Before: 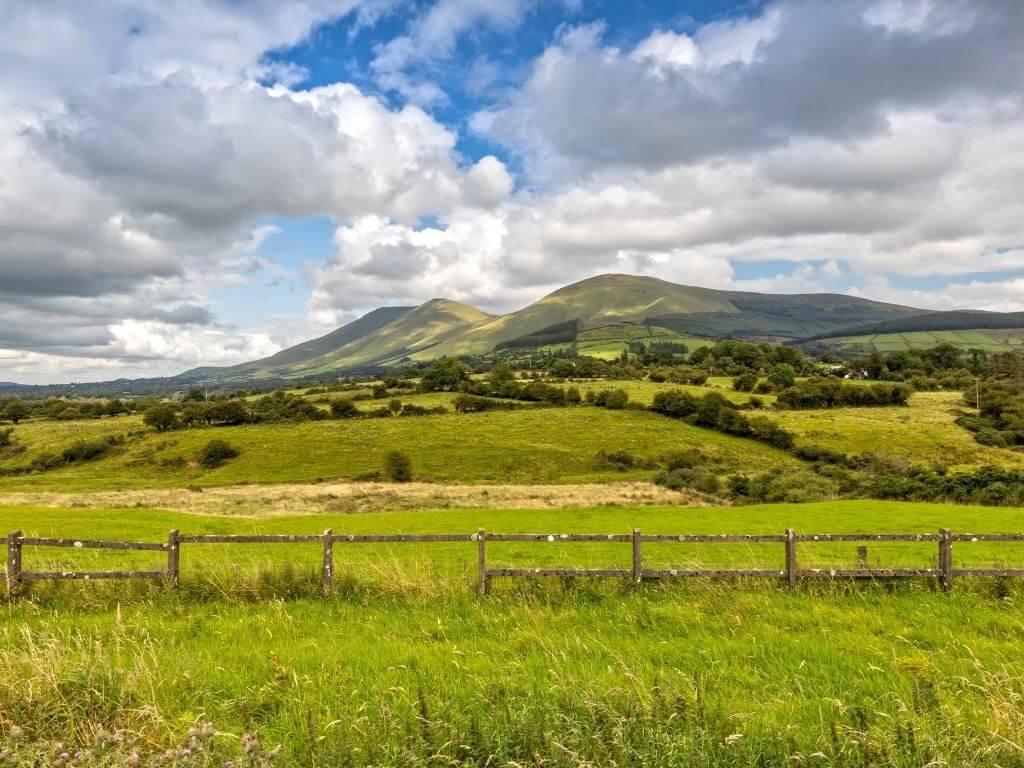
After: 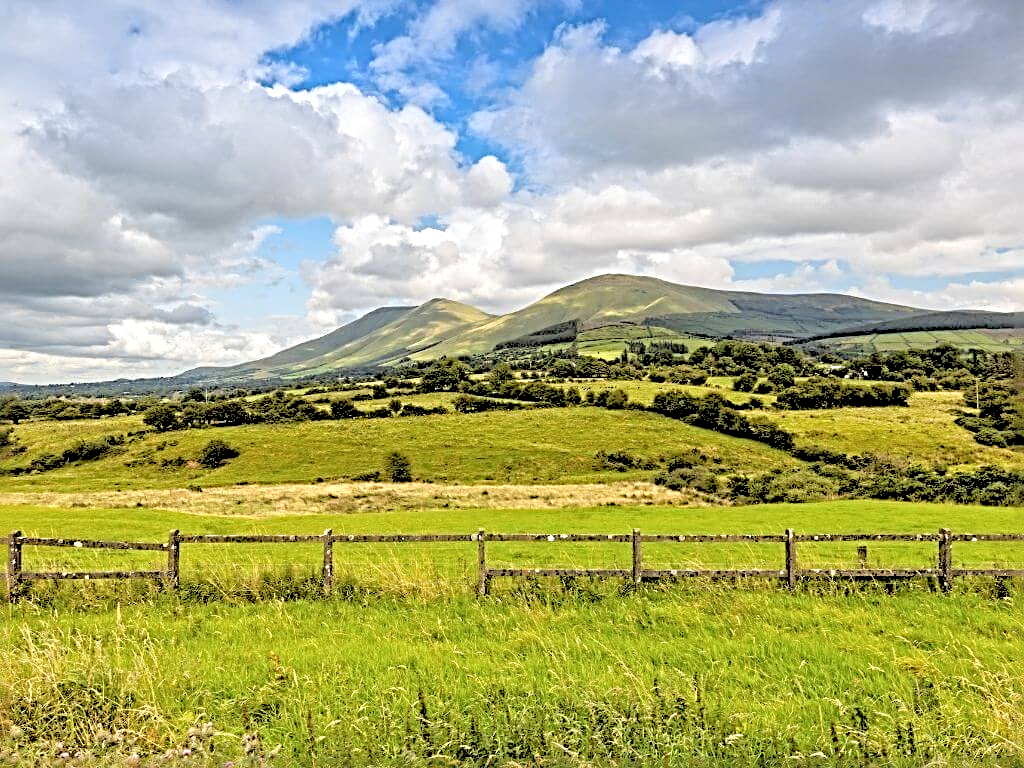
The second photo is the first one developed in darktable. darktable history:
rgb levels: levels [[0.027, 0.429, 0.996], [0, 0.5, 1], [0, 0.5, 1]]
sharpen: radius 3.69, amount 0.928
contrast brightness saturation: contrast 0.01, saturation -0.05
